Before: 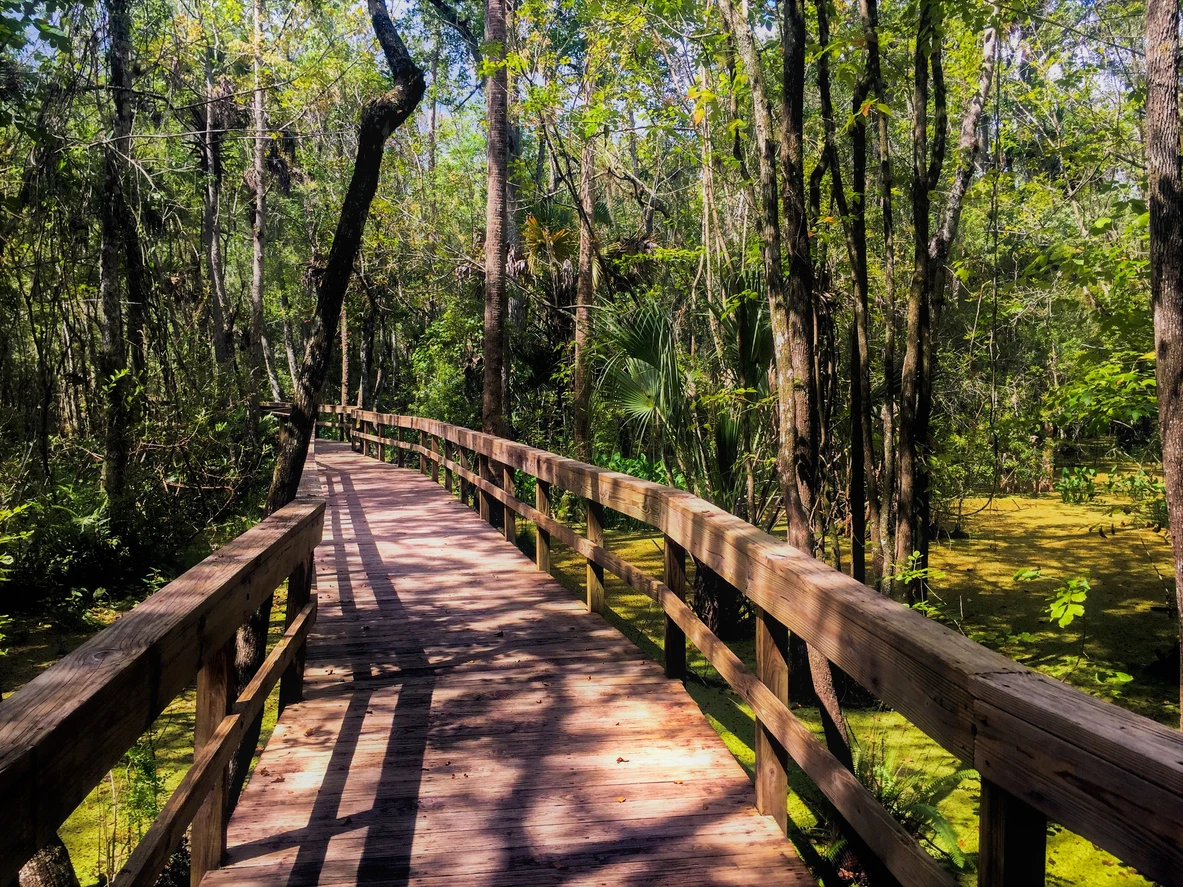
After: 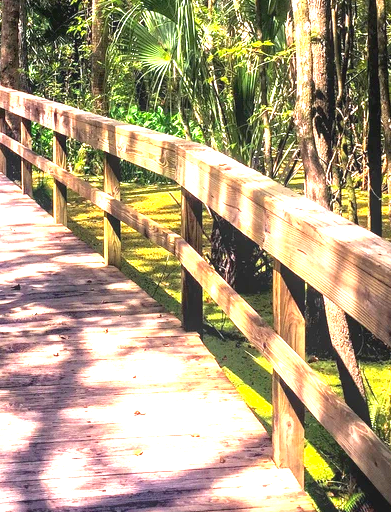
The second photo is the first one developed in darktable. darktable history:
crop: left 40.878%, top 39.176%, right 25.993%, bottom 3.081%
exposure: black level correction 0, exposure 2.088 EV, compensate exposure bias true, compensate highlight preservation false
local contrast: detail 110%
